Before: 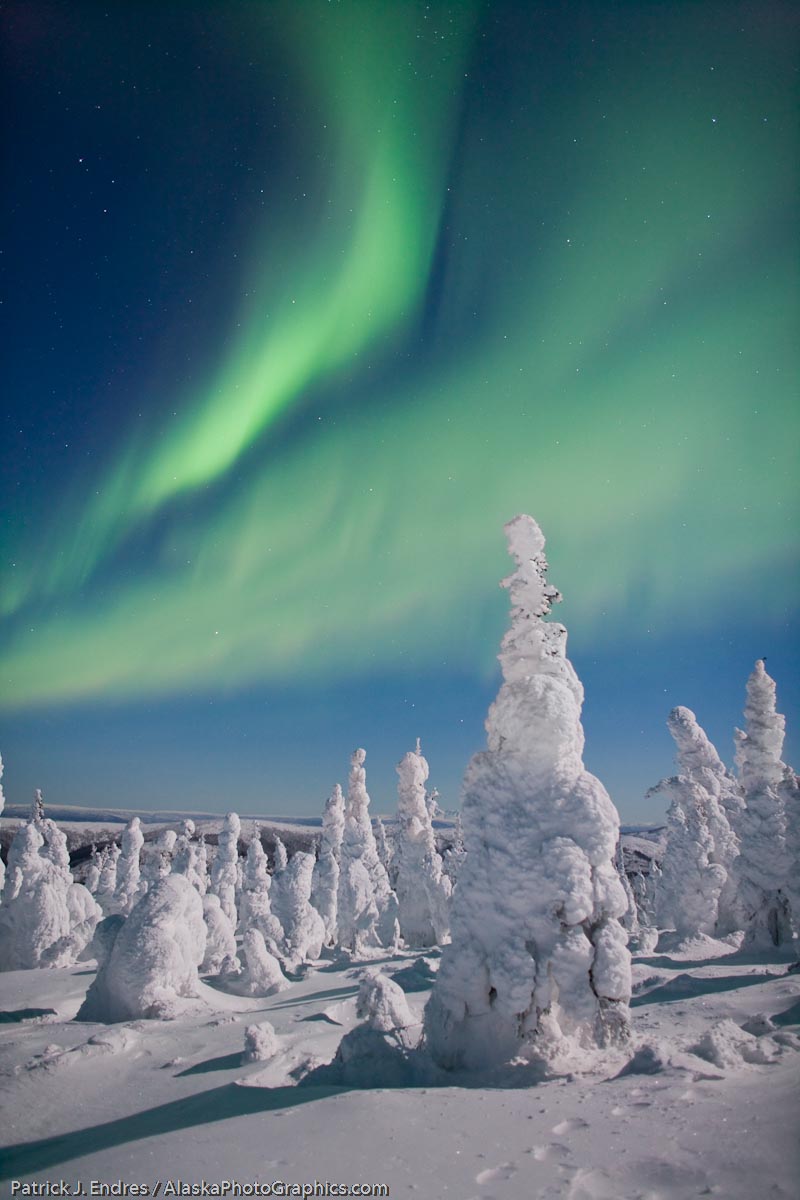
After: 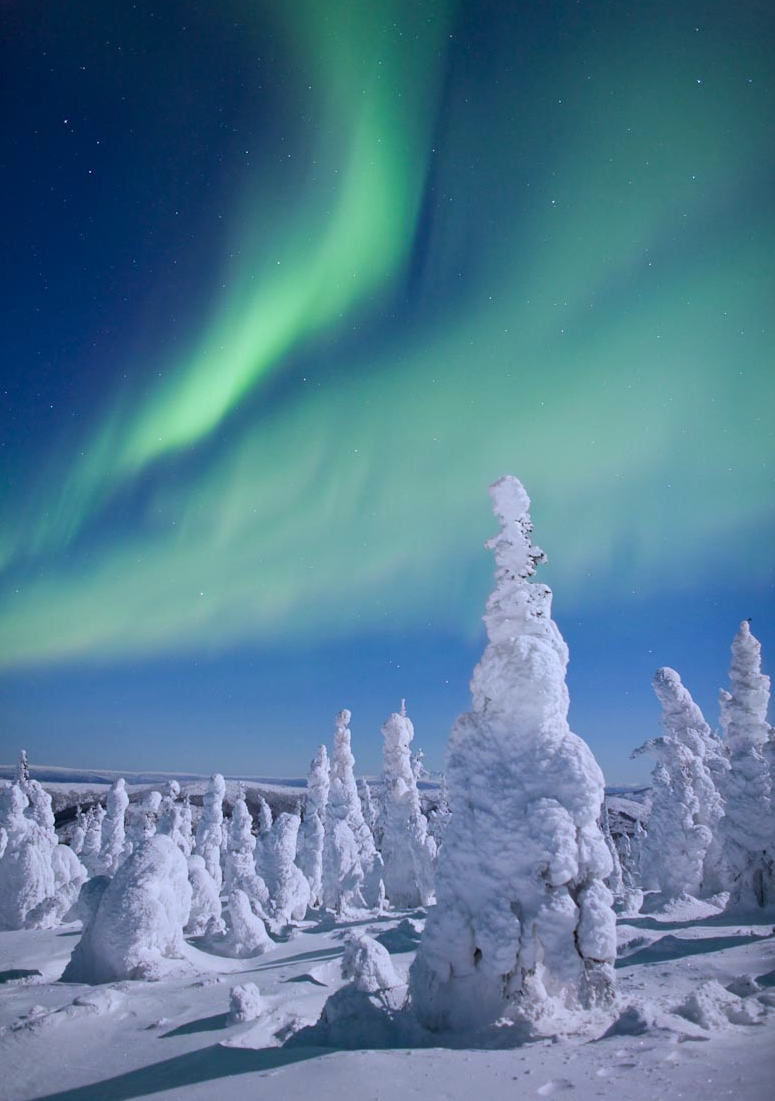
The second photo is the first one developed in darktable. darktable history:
crop: left 1.964%, top 3.251%, right 1.122%, bottom 4.933%
white balance: red 0.948, green 1.02, blue 1.176
